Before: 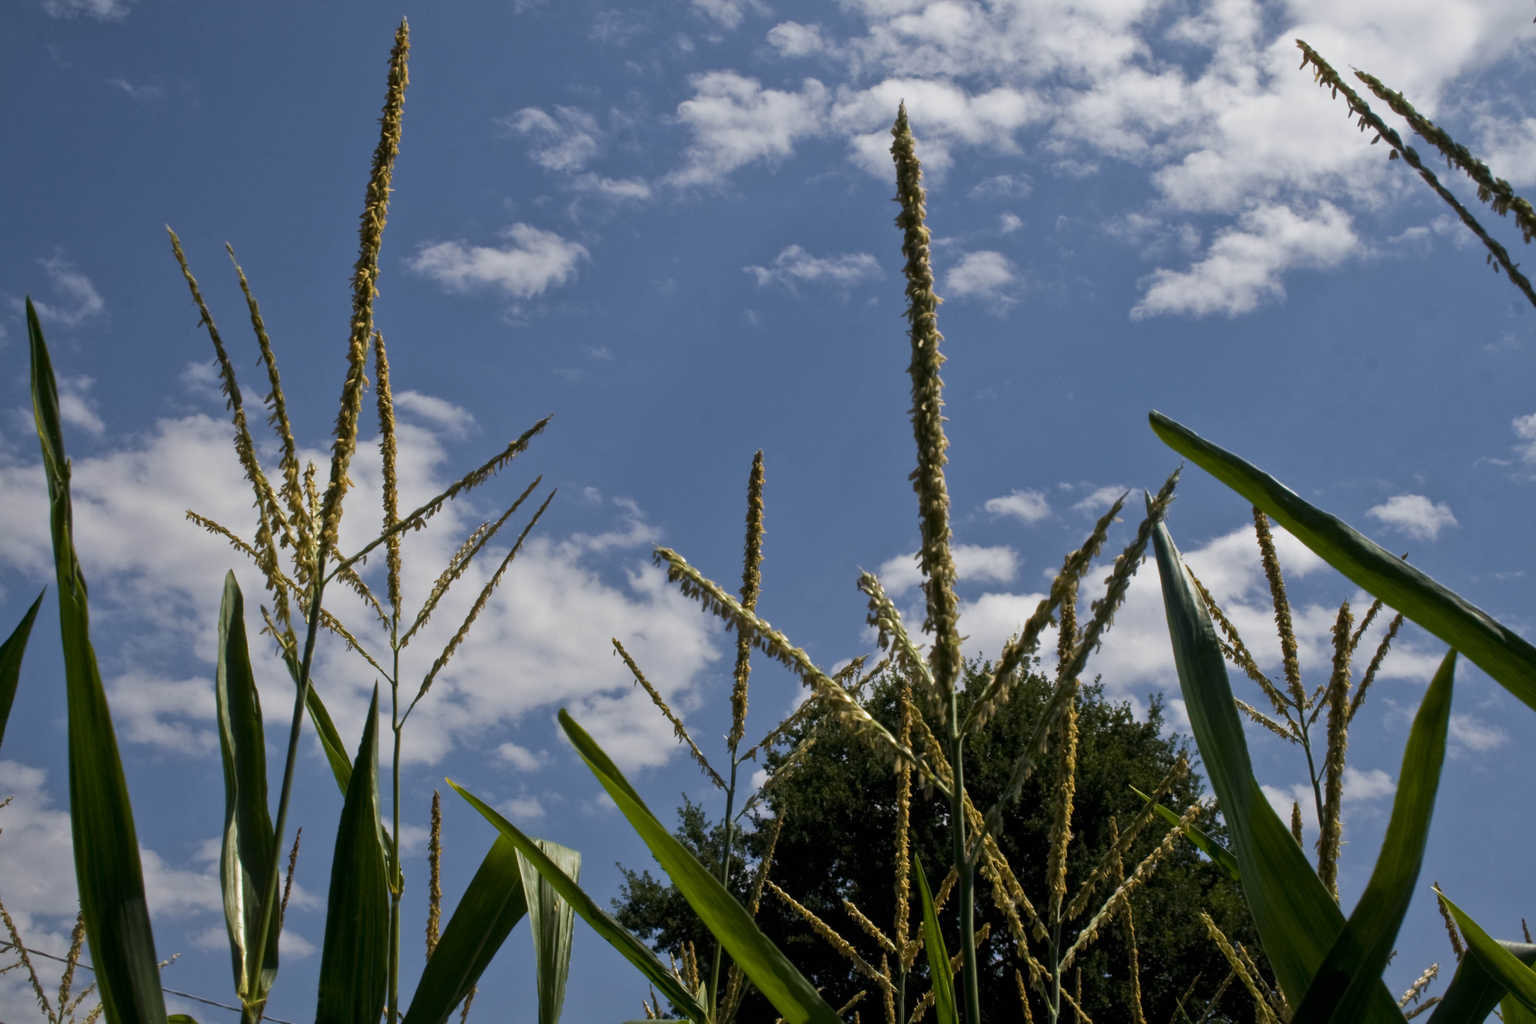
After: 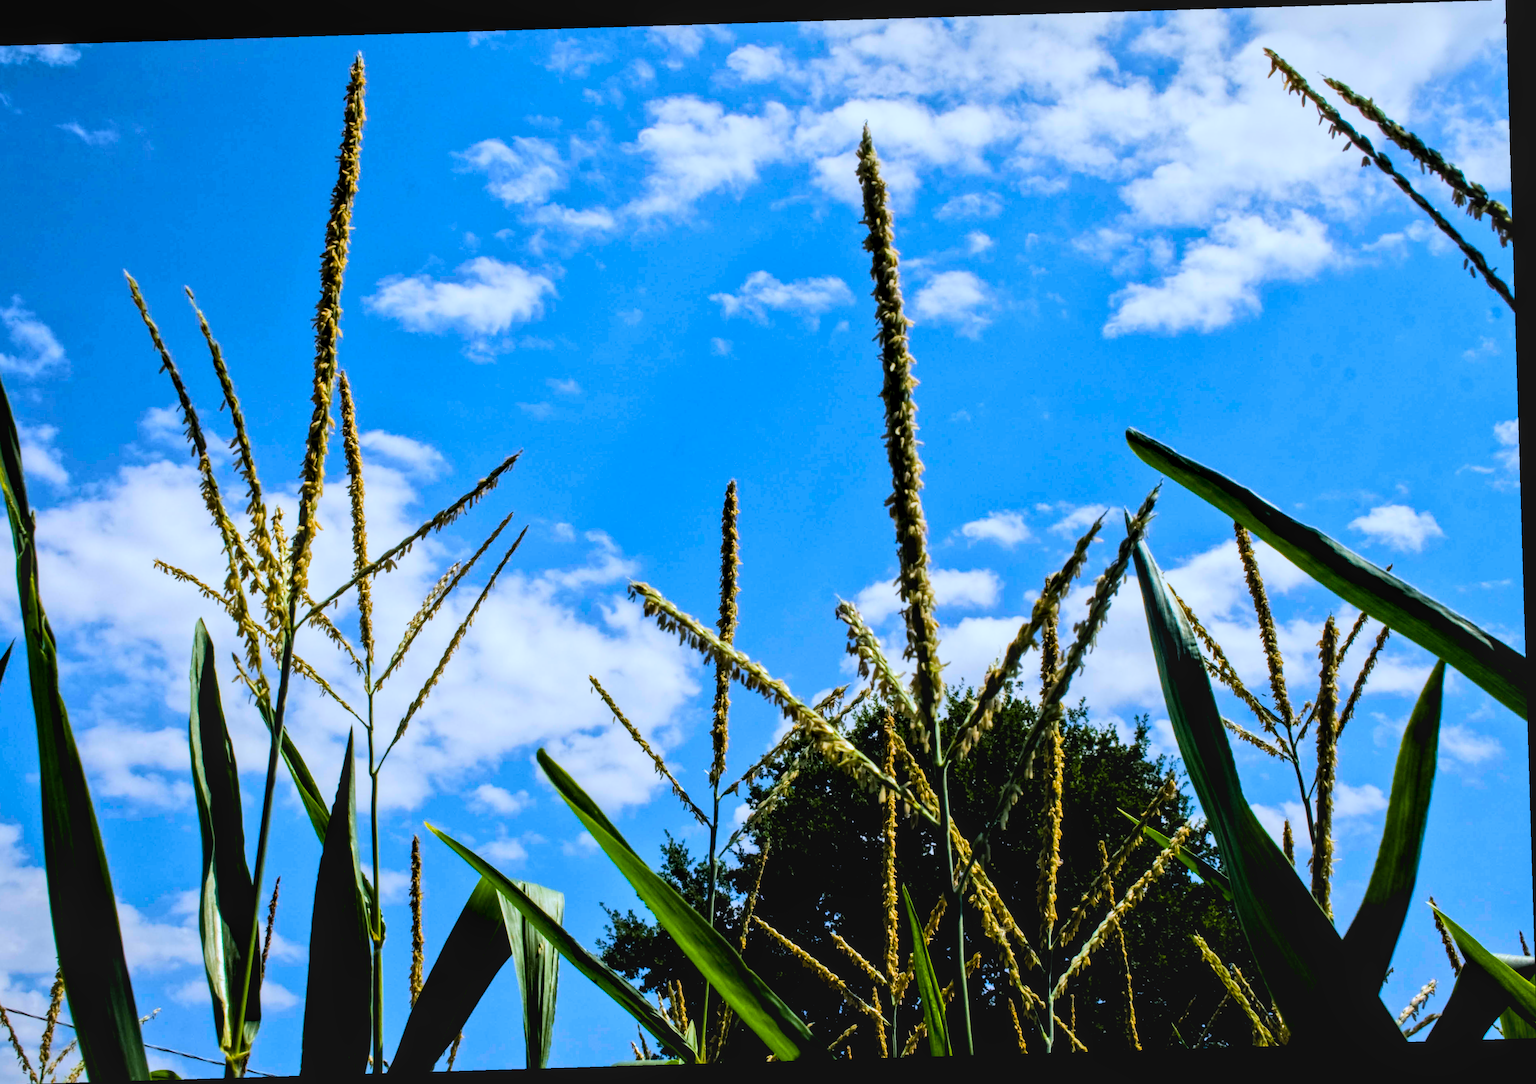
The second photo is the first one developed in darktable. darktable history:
crop and rotate: left 3.238%
rgb levels: levels [[0.01, 0.419, 0.839], [0, 0.5, 1], [0, 0.5, 1]]
local contrast: on, module defaults
white balance: red 0.931, blue 1.11
tone curve: curves: ch0 [(0, 0.026) (0.146, 0.158) (0.272, 0.34) (0.453, 0.627) (0.687, 0.829) (1, 1)], color space Lab, linked channels, preserve colors none
color balance rgb: perceptual saturation grading › global saturation 20%, perceptual saturation grading › highlights -25%, perceptual saturation grading › shadows 25%
rotate and perspective: rotation -1.75°, automatic cropping off
